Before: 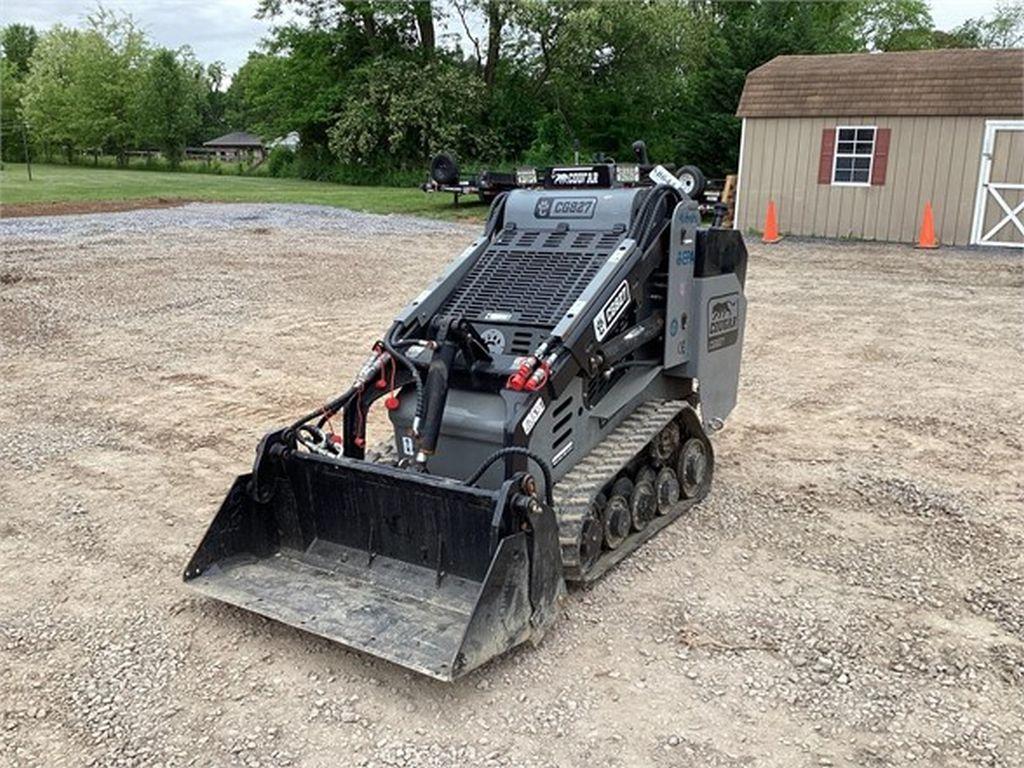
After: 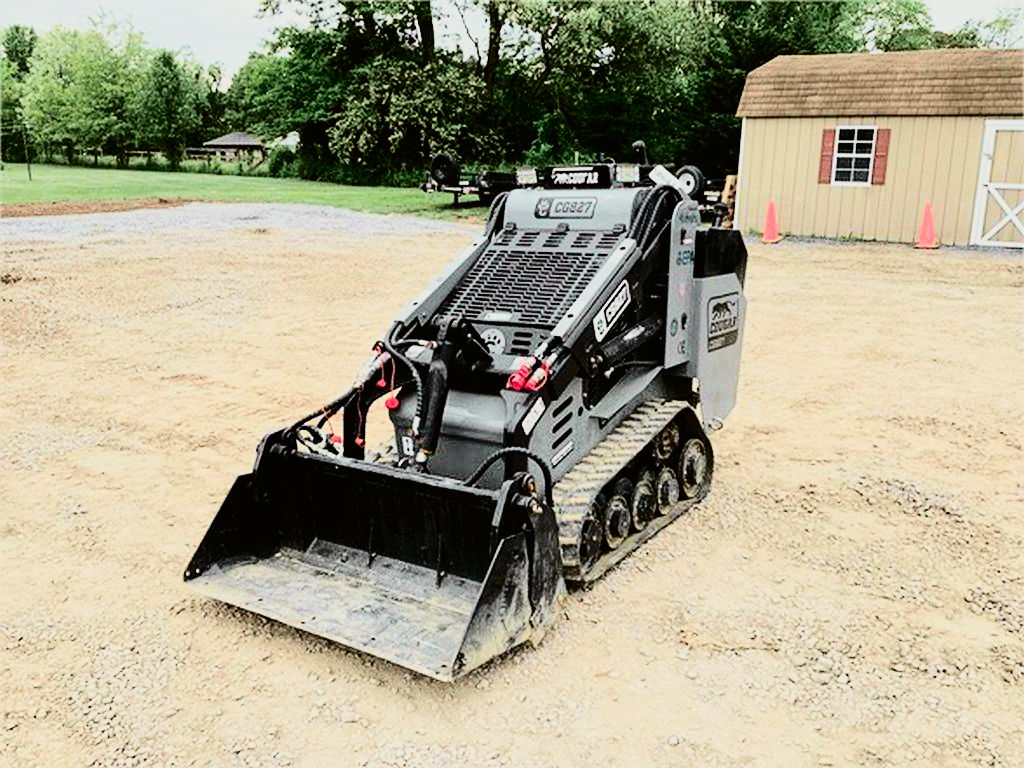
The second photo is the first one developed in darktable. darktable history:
exposure: exposure 0.608 EV, compensate exposure bias true, compensate highlight preservation false
tone curve: curves: ch0 [(0, 0.006) (0.184, 0.117) (0.405, 0.46) (0.456, 0.528) (0.634, 0.728) (0.877, 0.89) (0.984, 0.935)]; ch1 [(0, 0) (0.443, 0.43) (0.492, 0.489) (0.566, 0.579) (0.595, 0.625) (0.608, 0.667) (0.65, 0.729) (1, 1)]; ch2 [(0, 0) (0.33, 0.301) (0.421, 0.443) (0.447, 0.489) (0.495, 0.505) (0.537, 0.583) (0.586, 0.591) (0.663, 0.686) (1, 1)], color space Lab, independent channels, preserve colors none
filmic rgb: black relative exposure -5.07 EV, white relative exposure 3.97 EV, hardness 2.9, contrast 1.408, highlights saturation mix -29.21%
